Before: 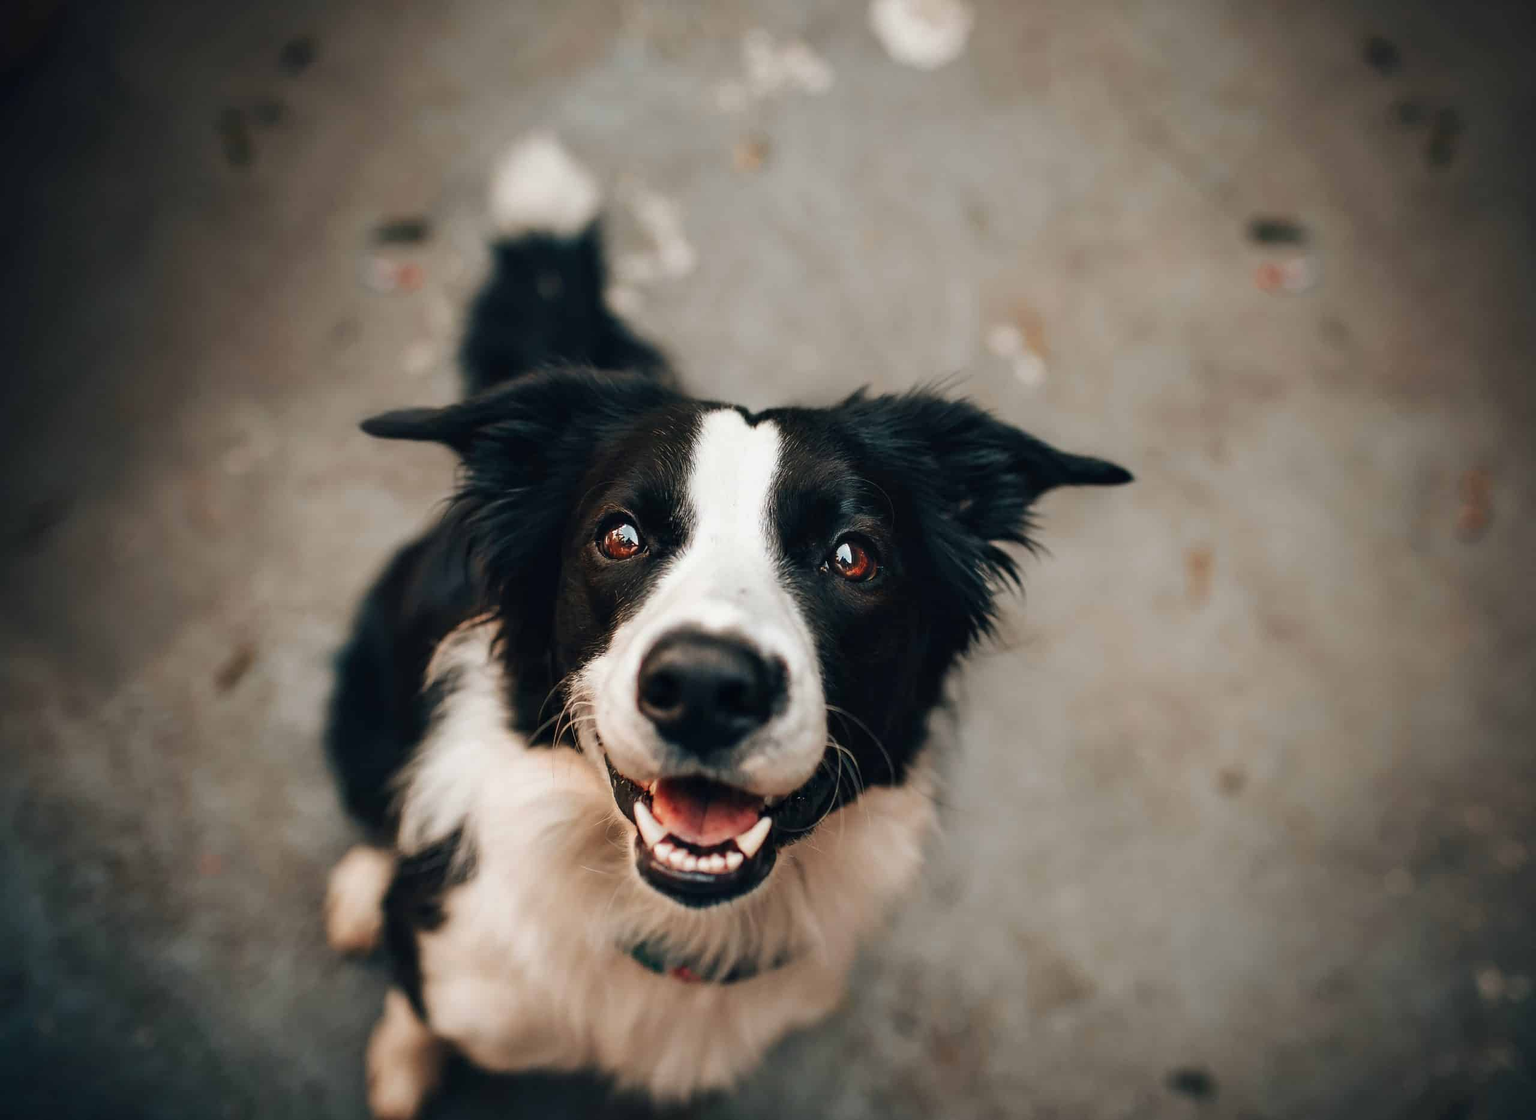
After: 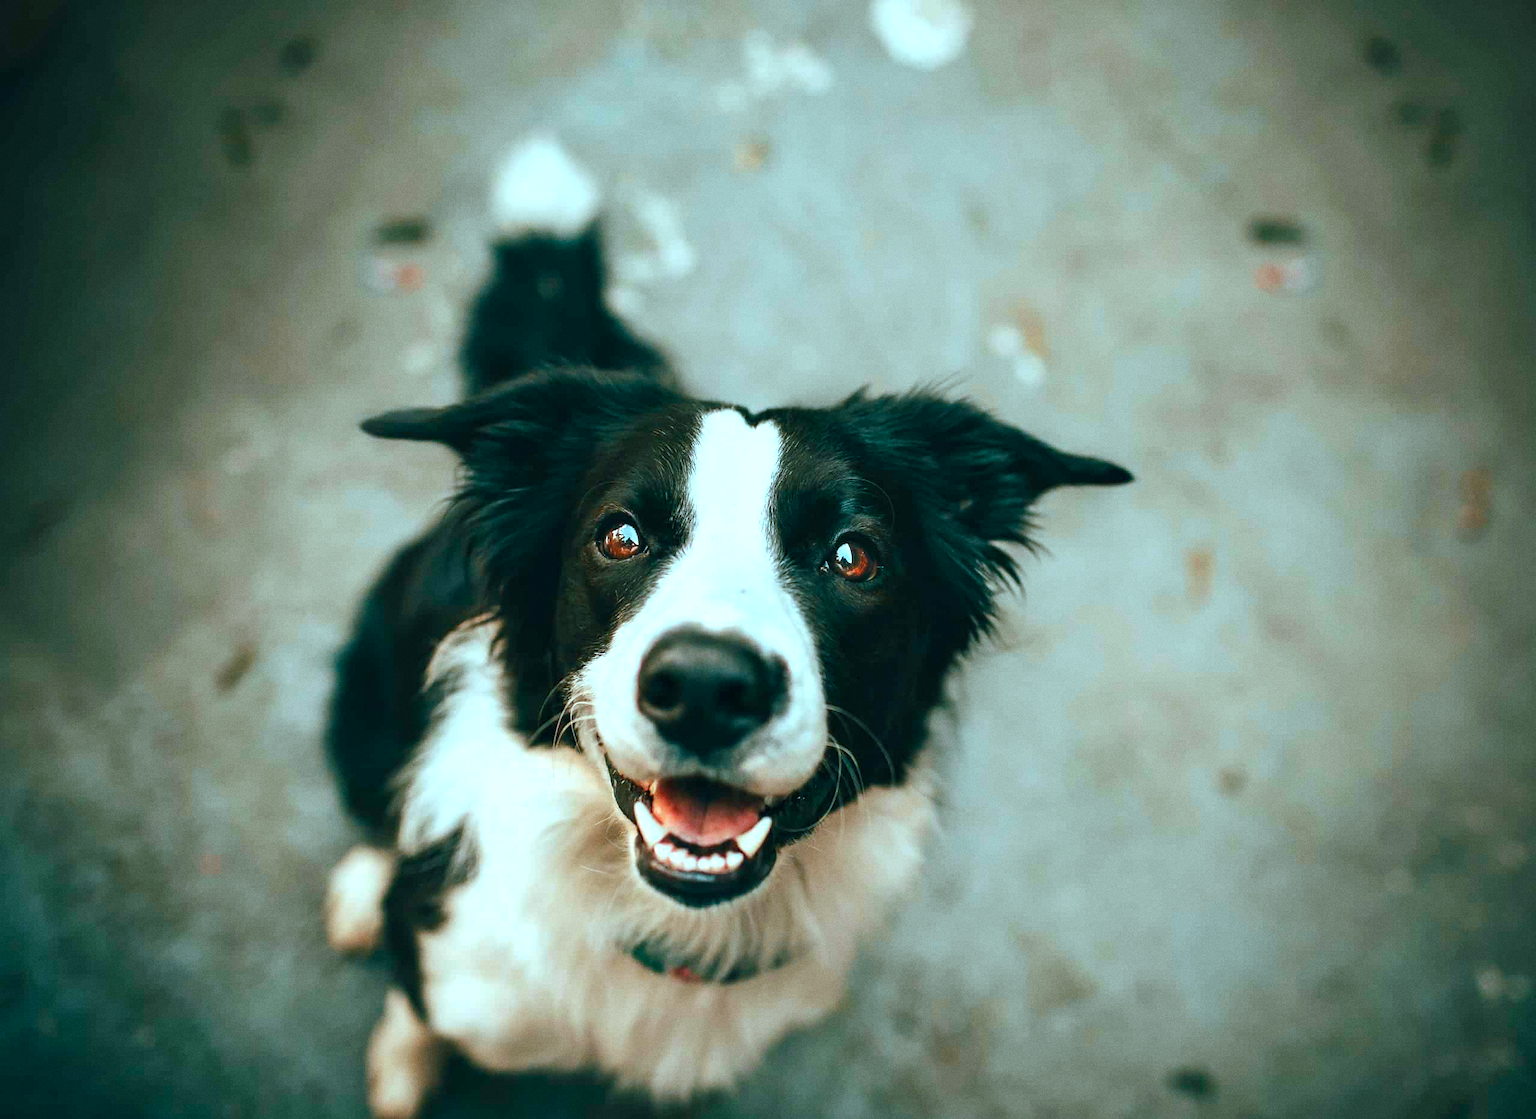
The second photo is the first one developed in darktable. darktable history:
exposure: exposure 0.6 EV, compensate highlight preservation false
color balance rgb: shadows lift › chroma 11.71%, shadows lift › hue 133.46°, highlights gain › chroma 4%, highlights gain › hue 200.2°, perceptual saturation grading › global saturation 18.05%
grain: coarseness 0.09 ISO
white balance: red 0.984, blue 1.059
